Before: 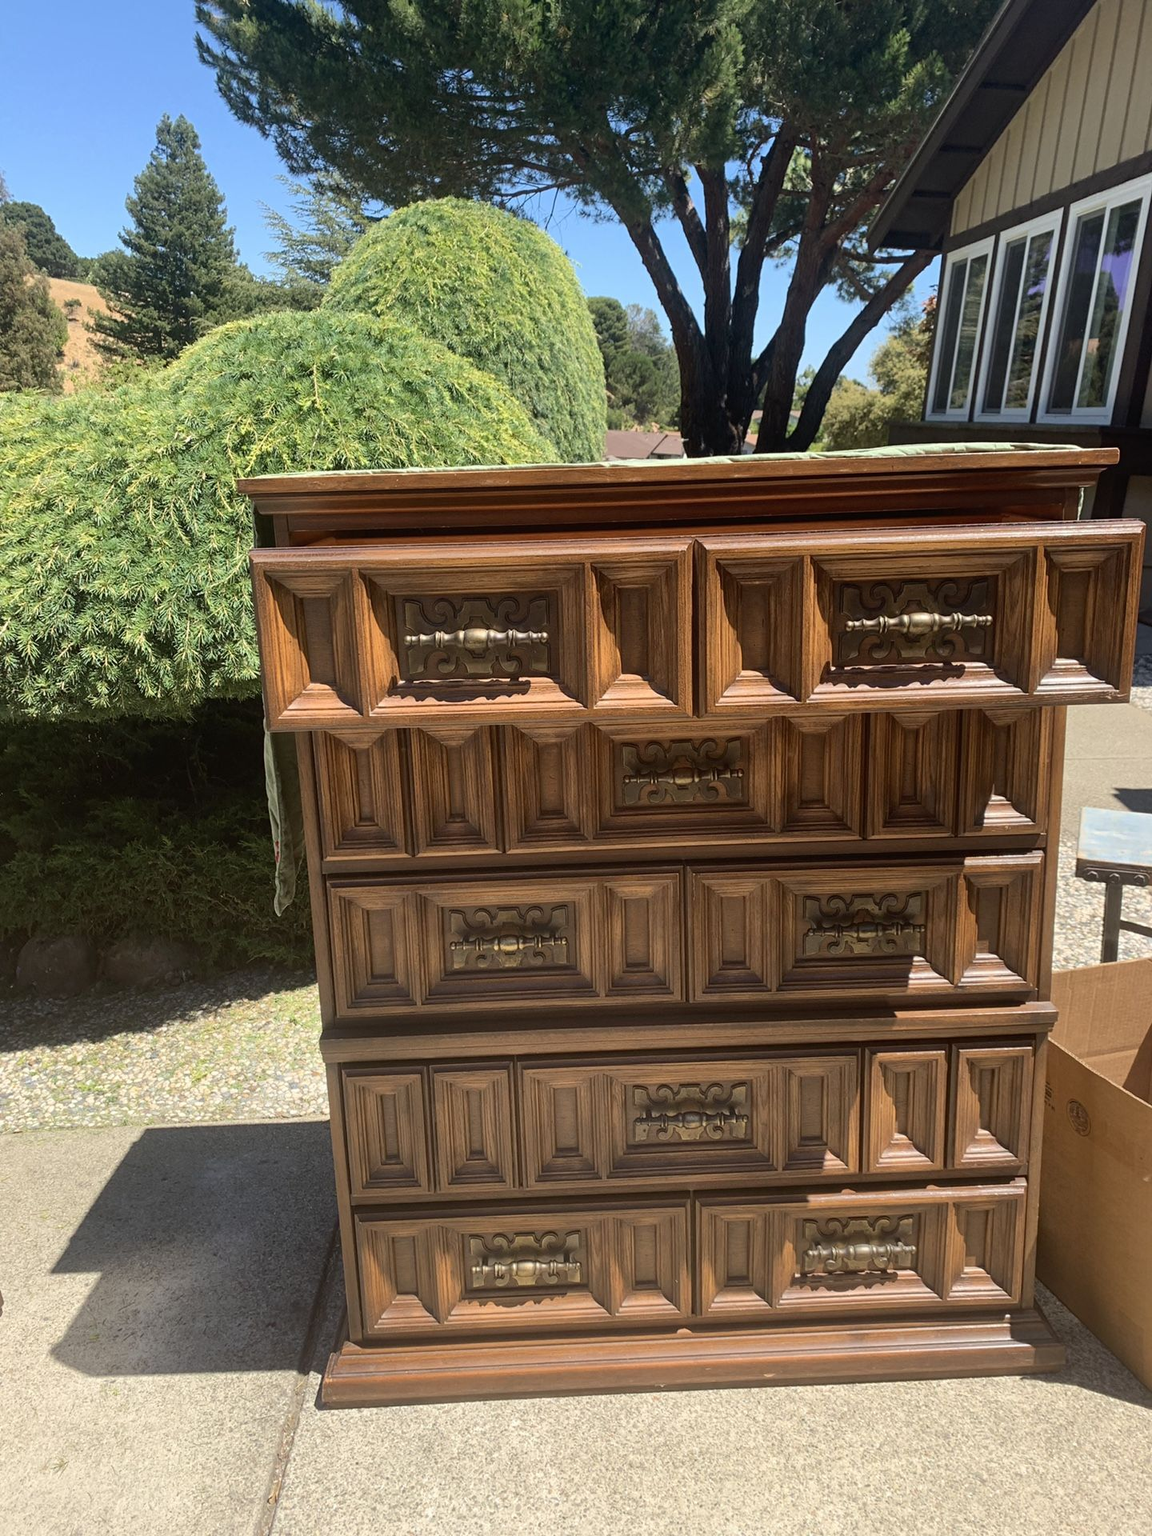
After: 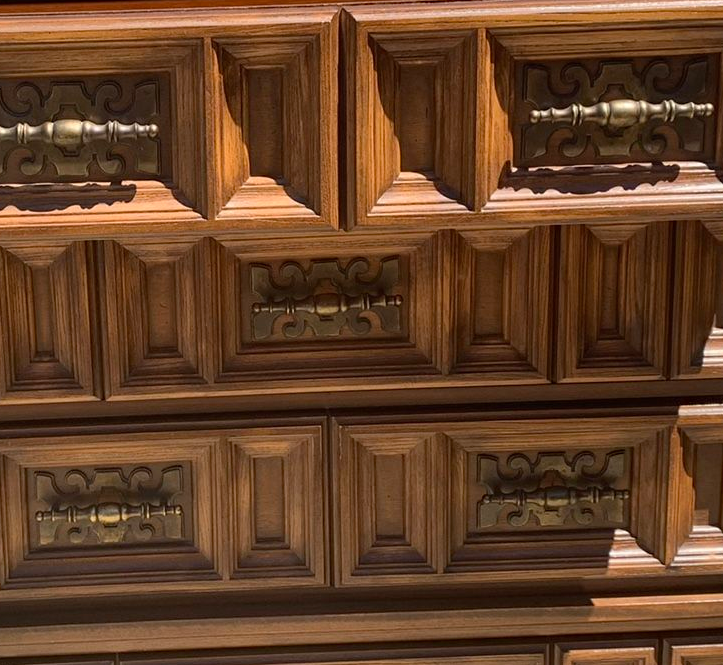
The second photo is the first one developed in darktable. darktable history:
haze removal: adaptive false
crop: left 36.607%, top 34.735%, right 13.146%, bottom 30.611%
